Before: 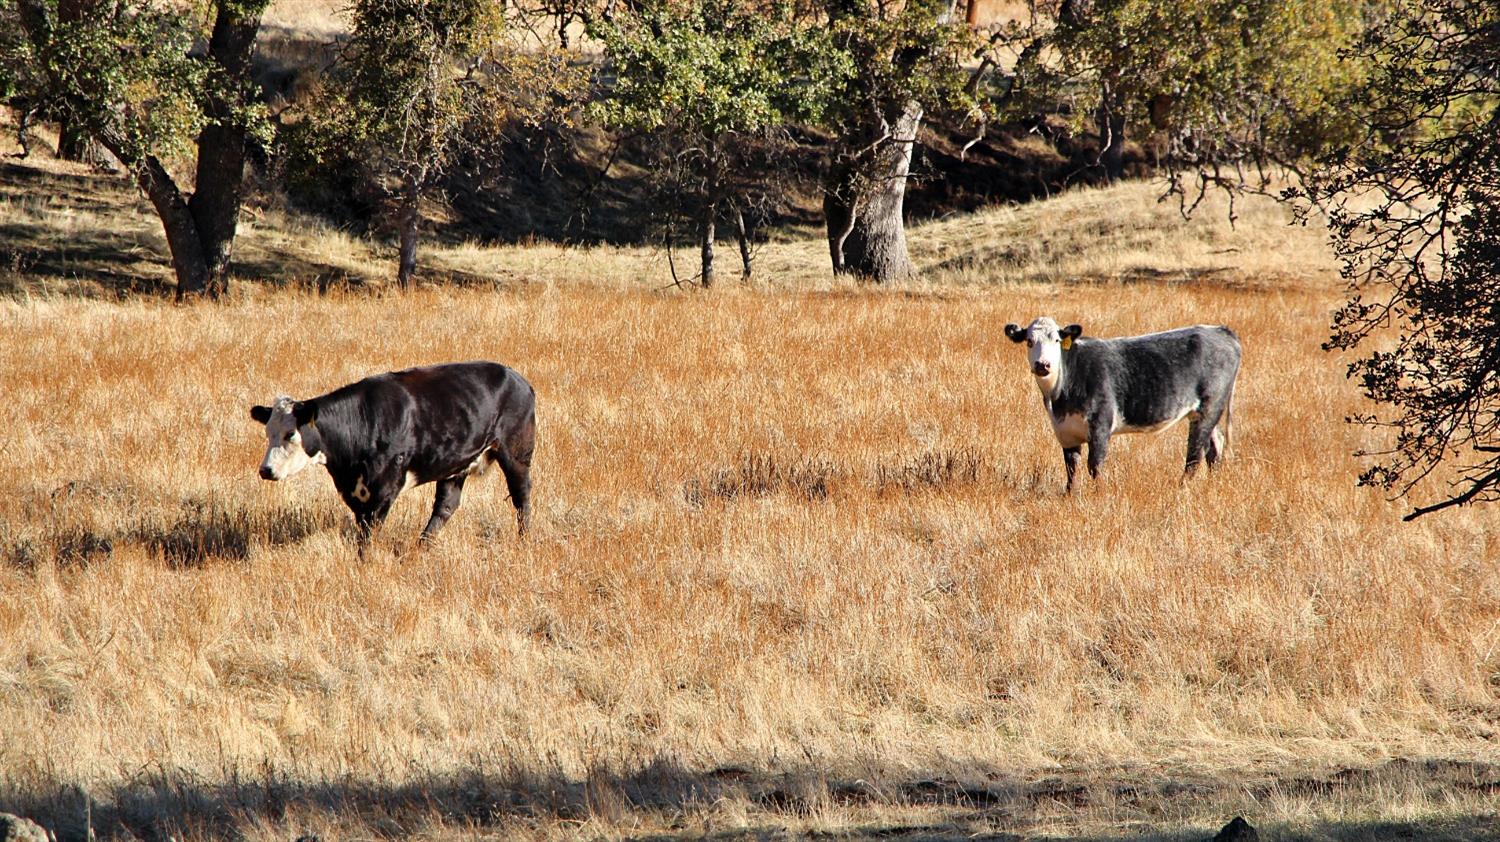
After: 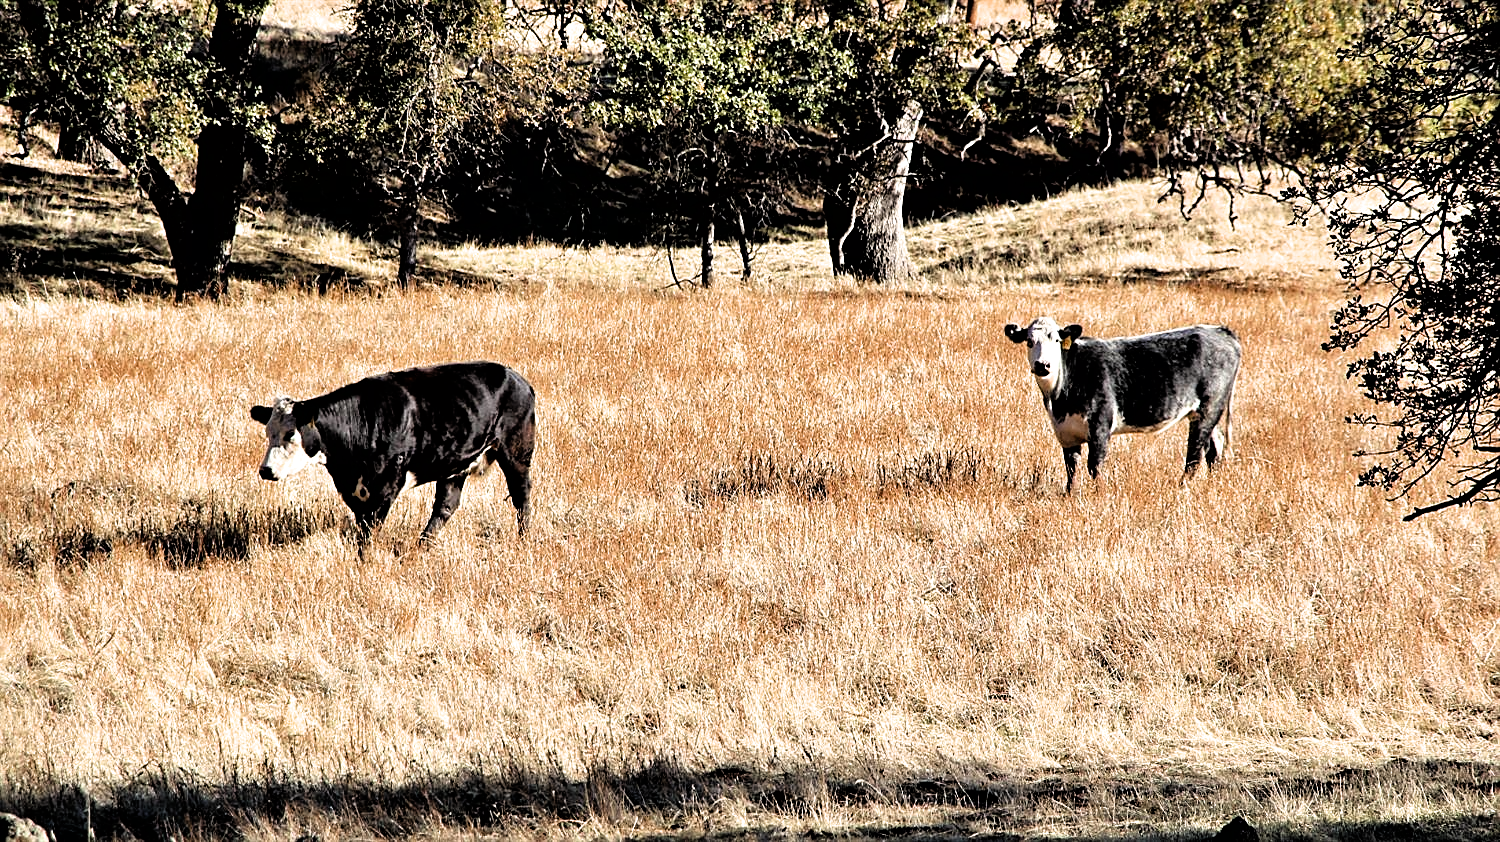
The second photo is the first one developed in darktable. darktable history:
sharpen: on, module defaults
filmic rgb: black relative exposure -3.63 EV, white relative exposure 2.16 EV, hardness 3.62
